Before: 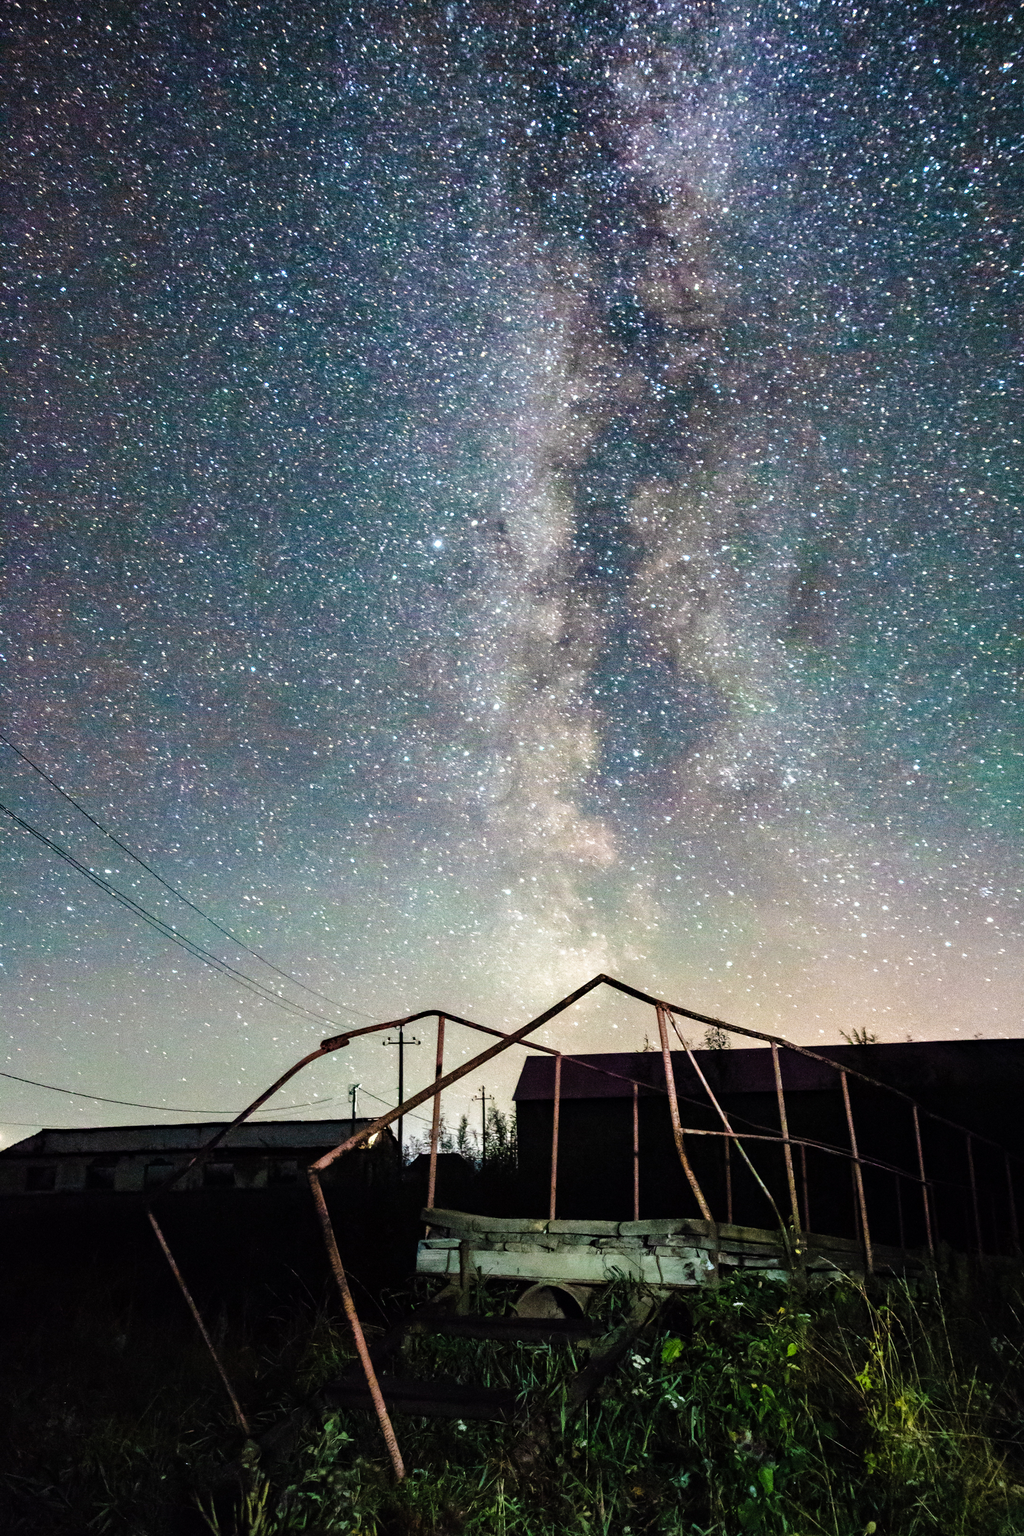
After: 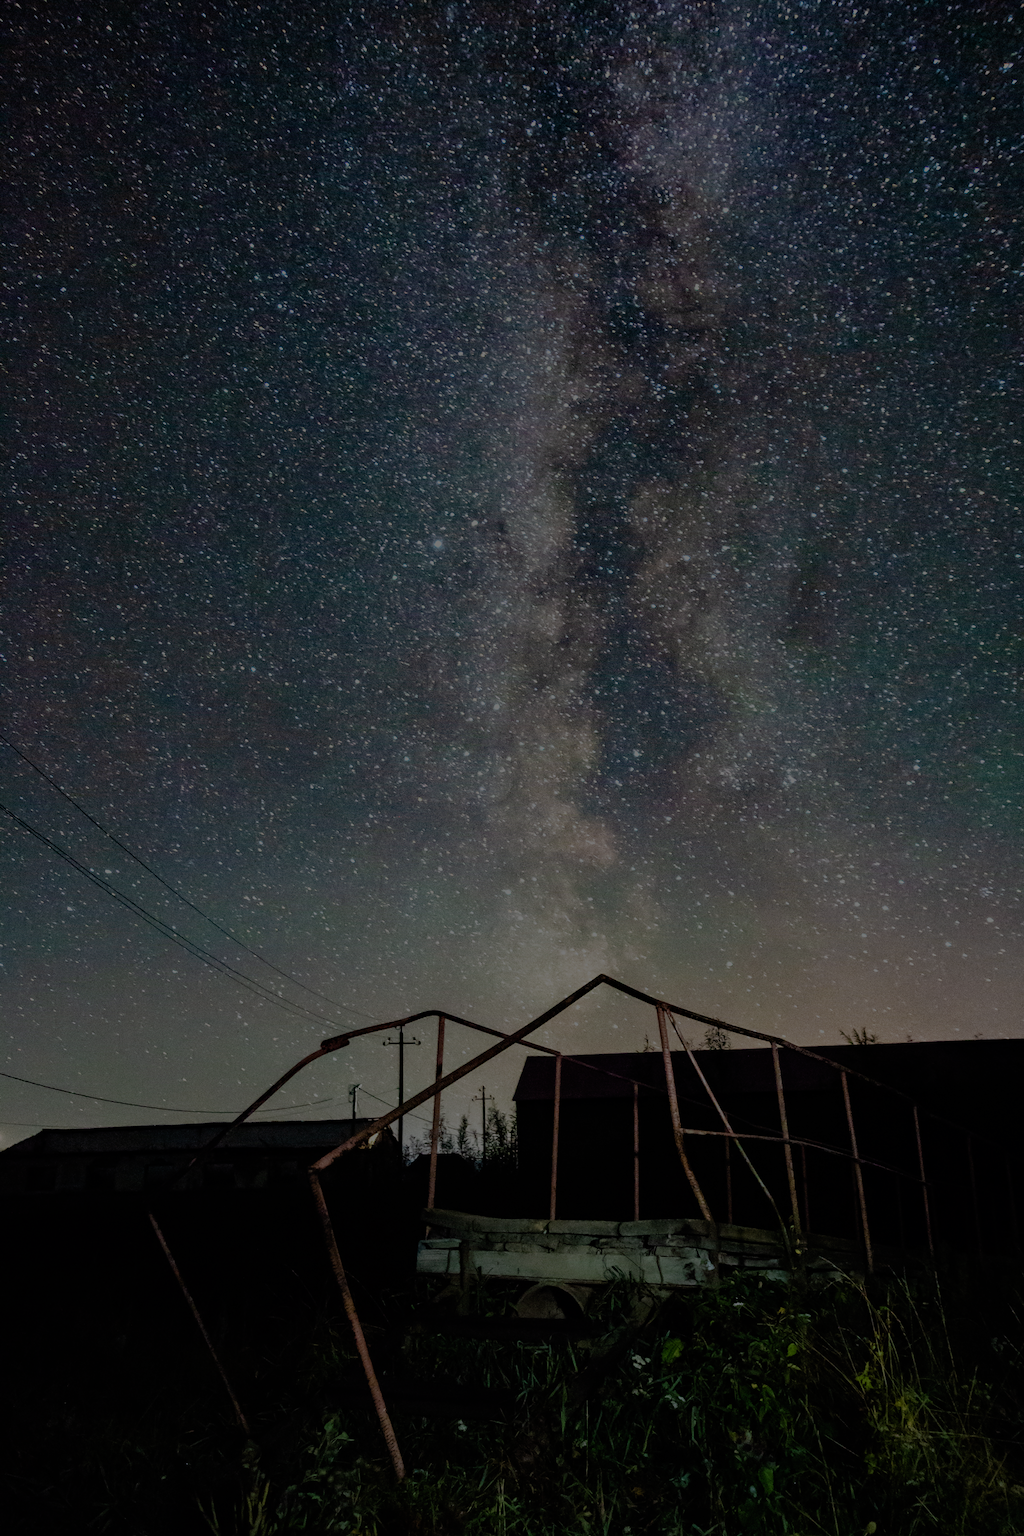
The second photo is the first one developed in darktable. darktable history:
exposure: exposure -2.418 EV, compensate exposure bias true, compensate highlight preservation false
